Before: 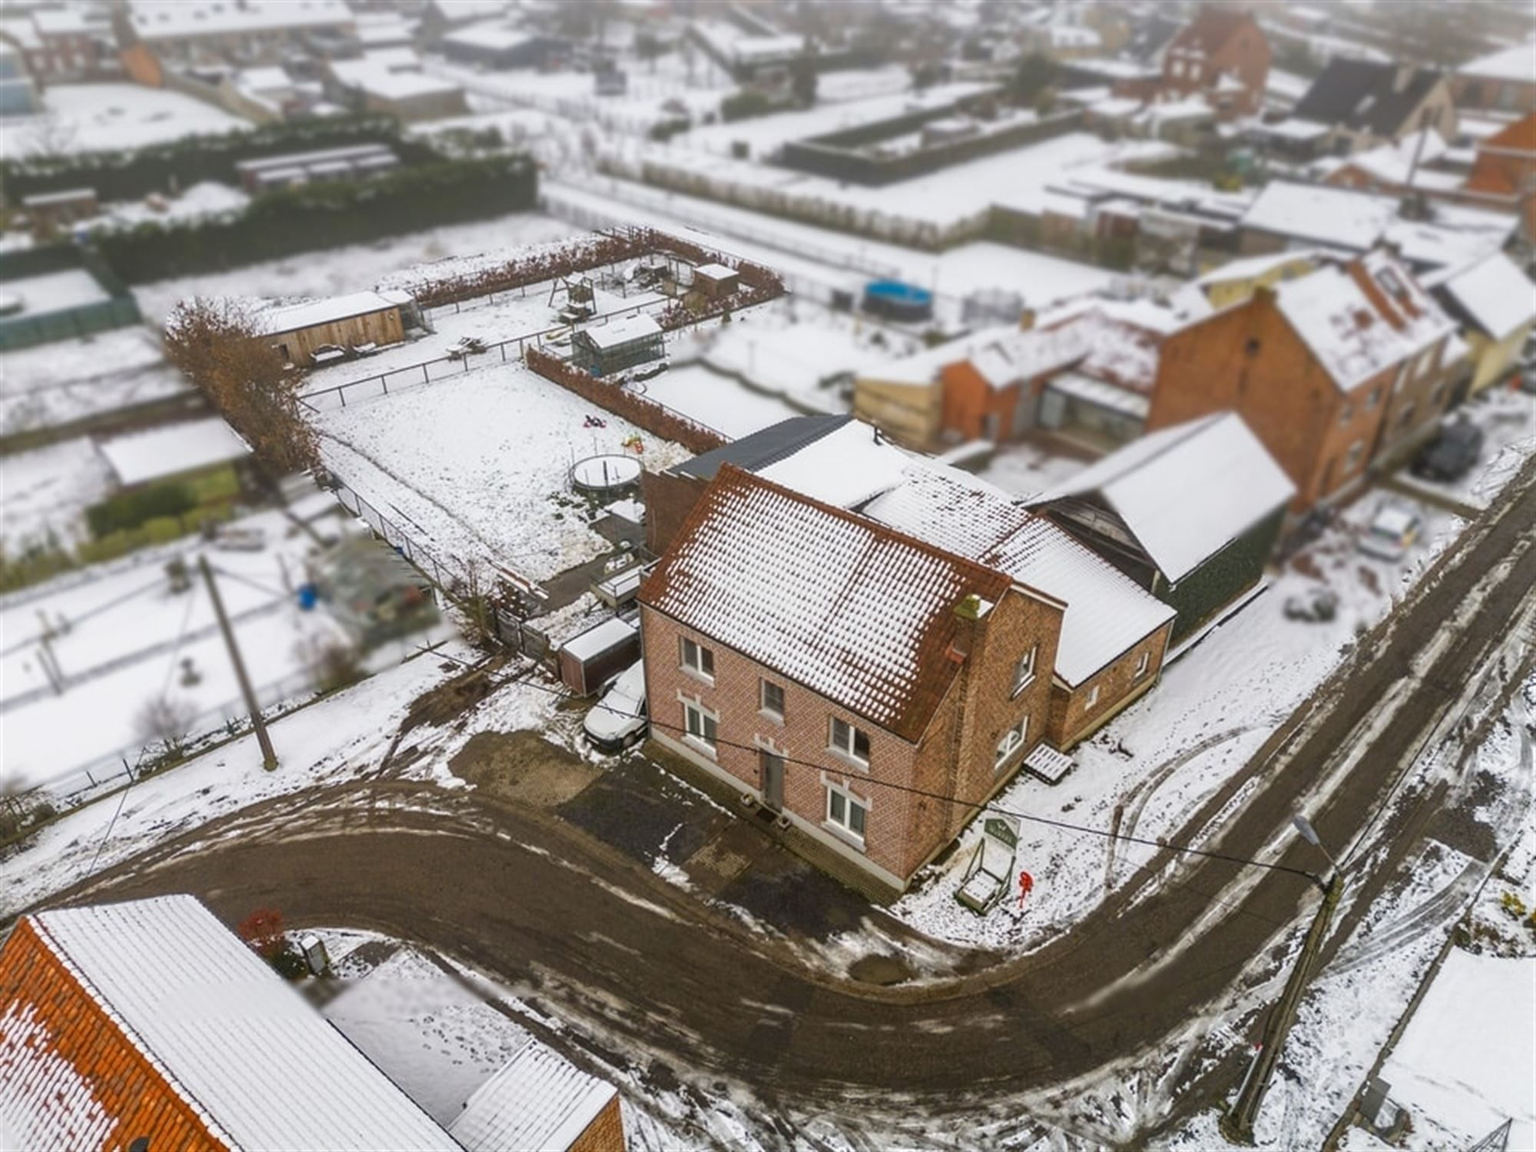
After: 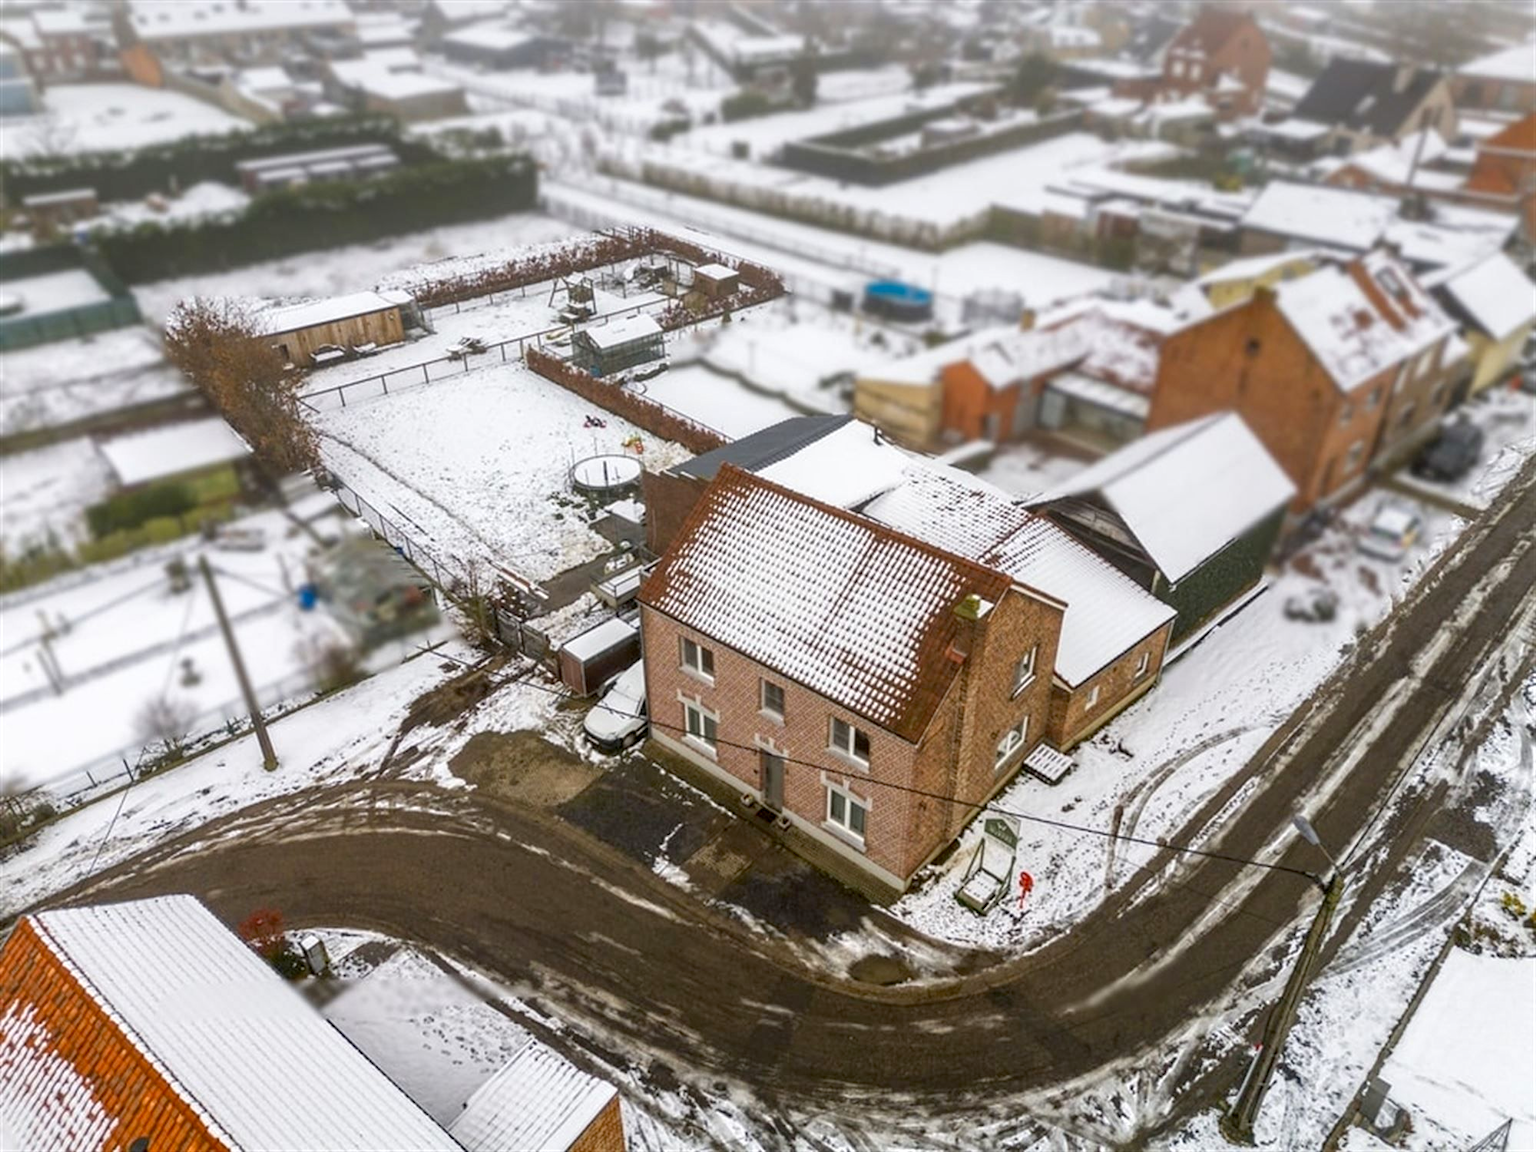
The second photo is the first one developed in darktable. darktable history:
exposure: black level correction 0.007, exposure 0.16 EV, compensate highlight preservation false
